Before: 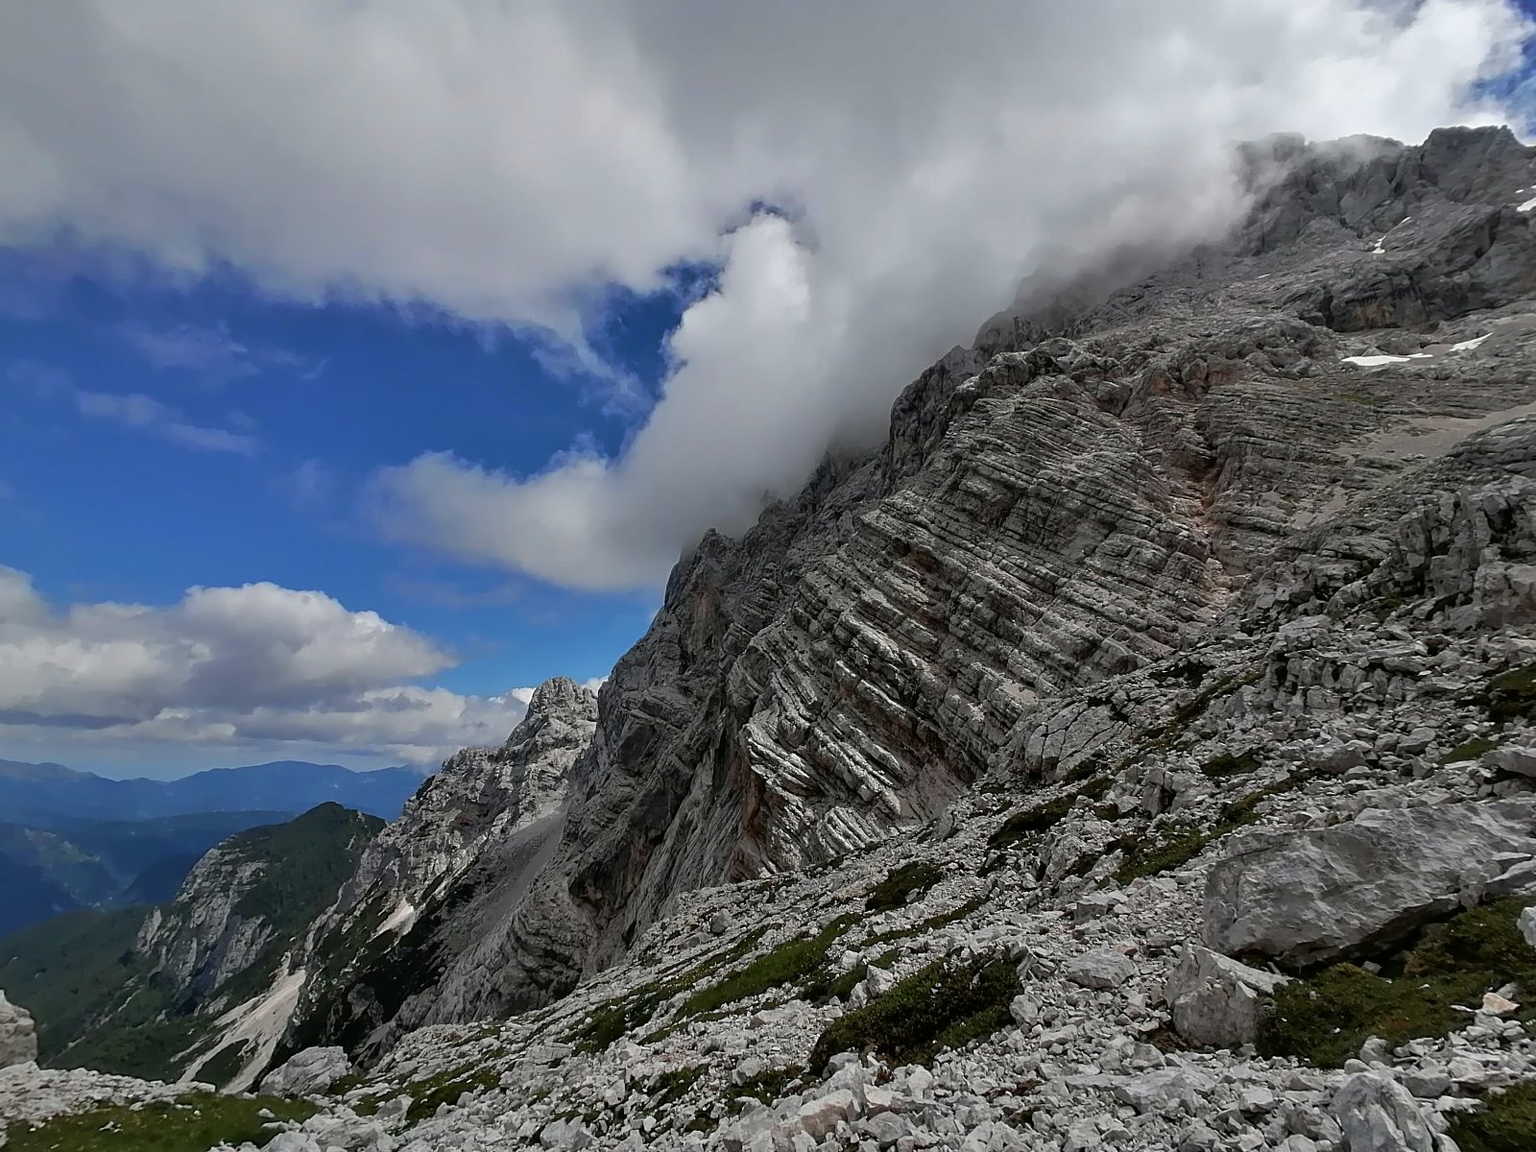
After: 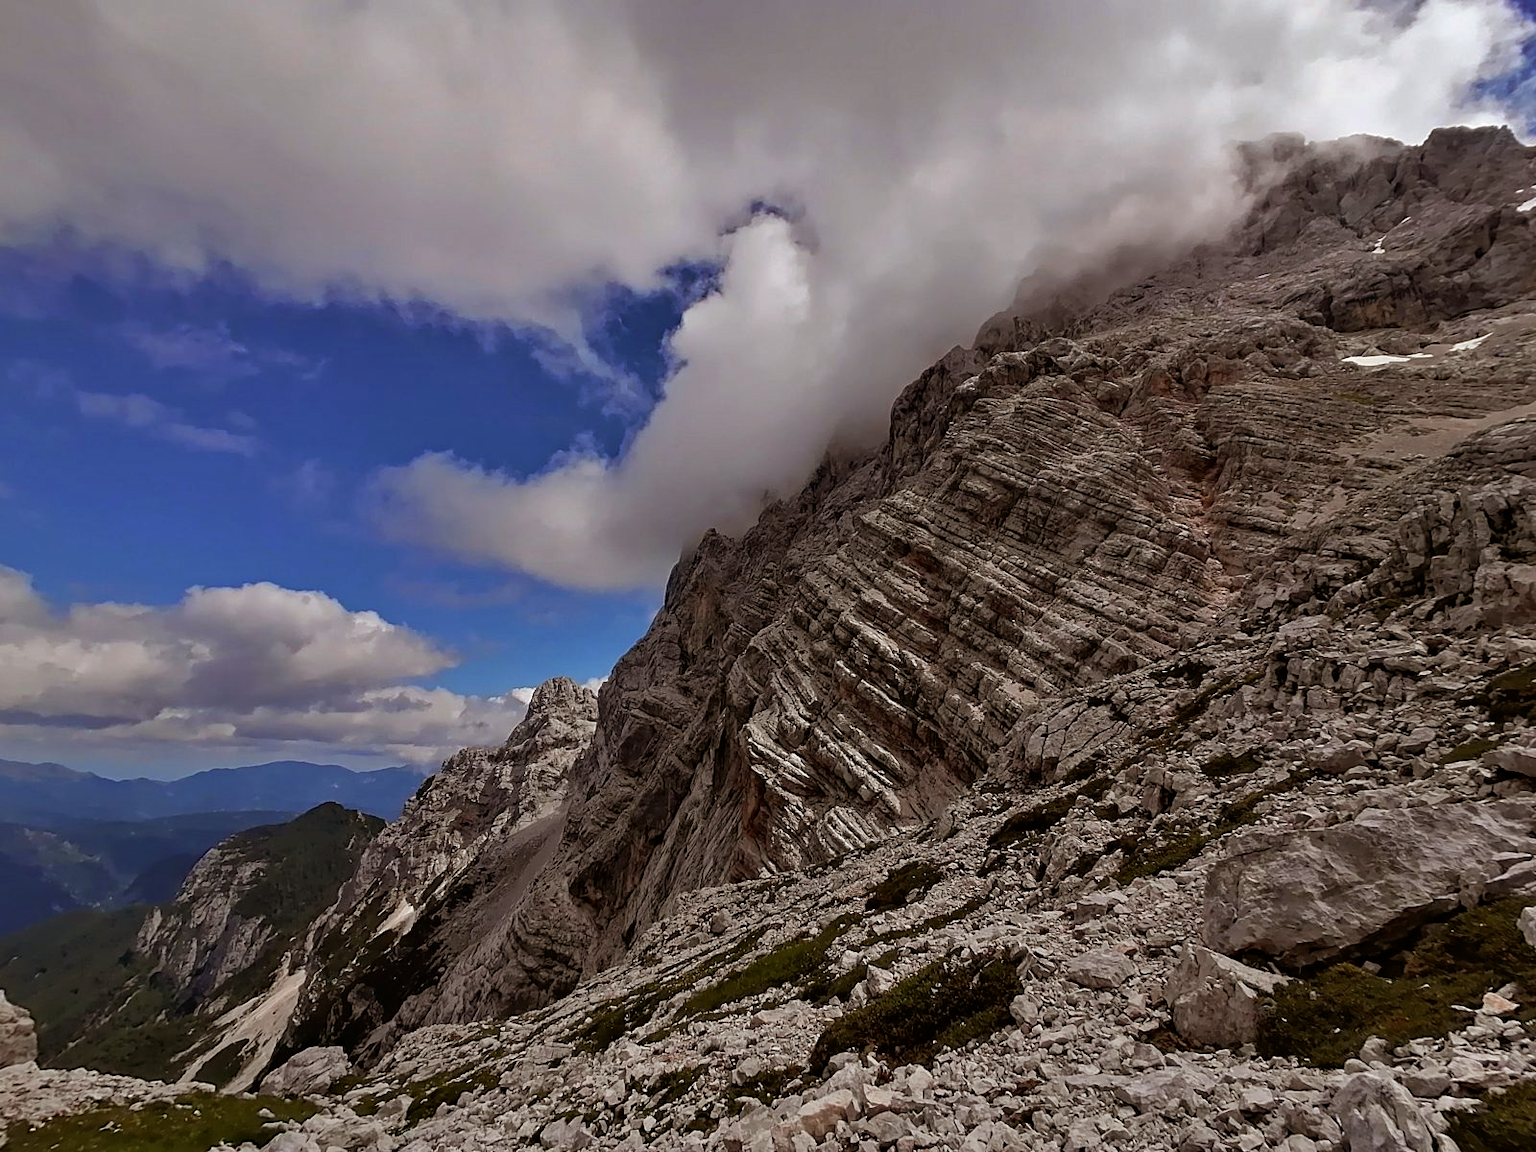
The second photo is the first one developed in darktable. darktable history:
white balance: emerald 1
shadows and highlights: shadows 20.91, highlights -35.45, soften with gaussian
haze removal: compatibility mode true, adaptive false
rgb levels: mode RGB, independent channels, levels [[0, 0.5, 1], [0, 0.521, 1], [0, 0.536, 1]]
